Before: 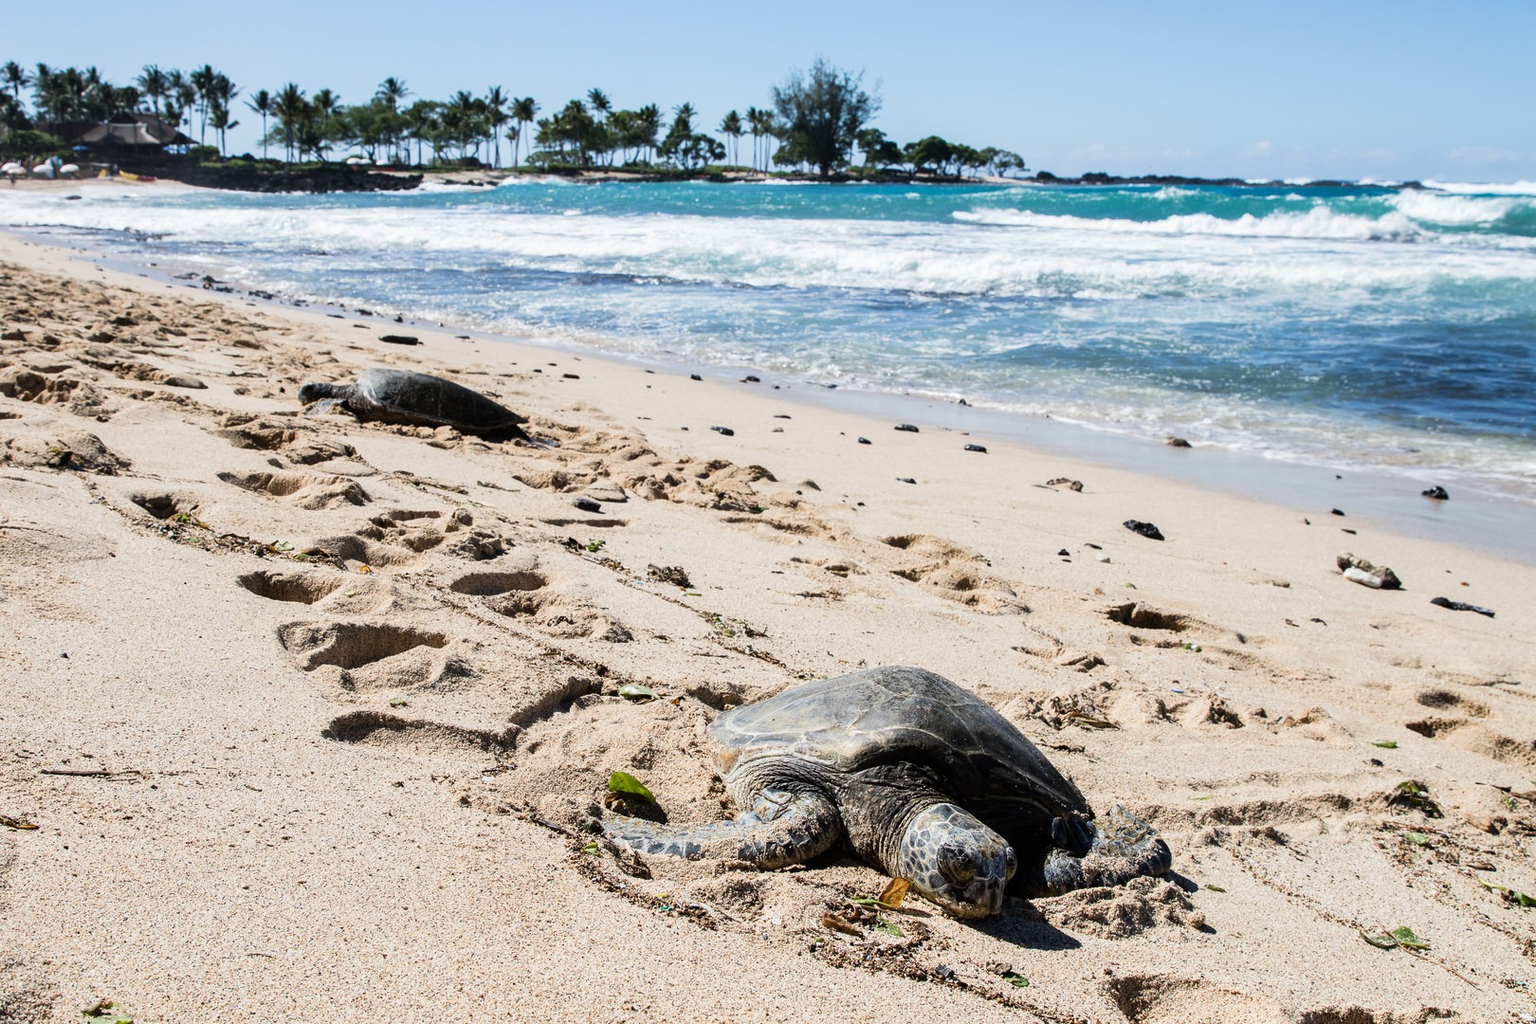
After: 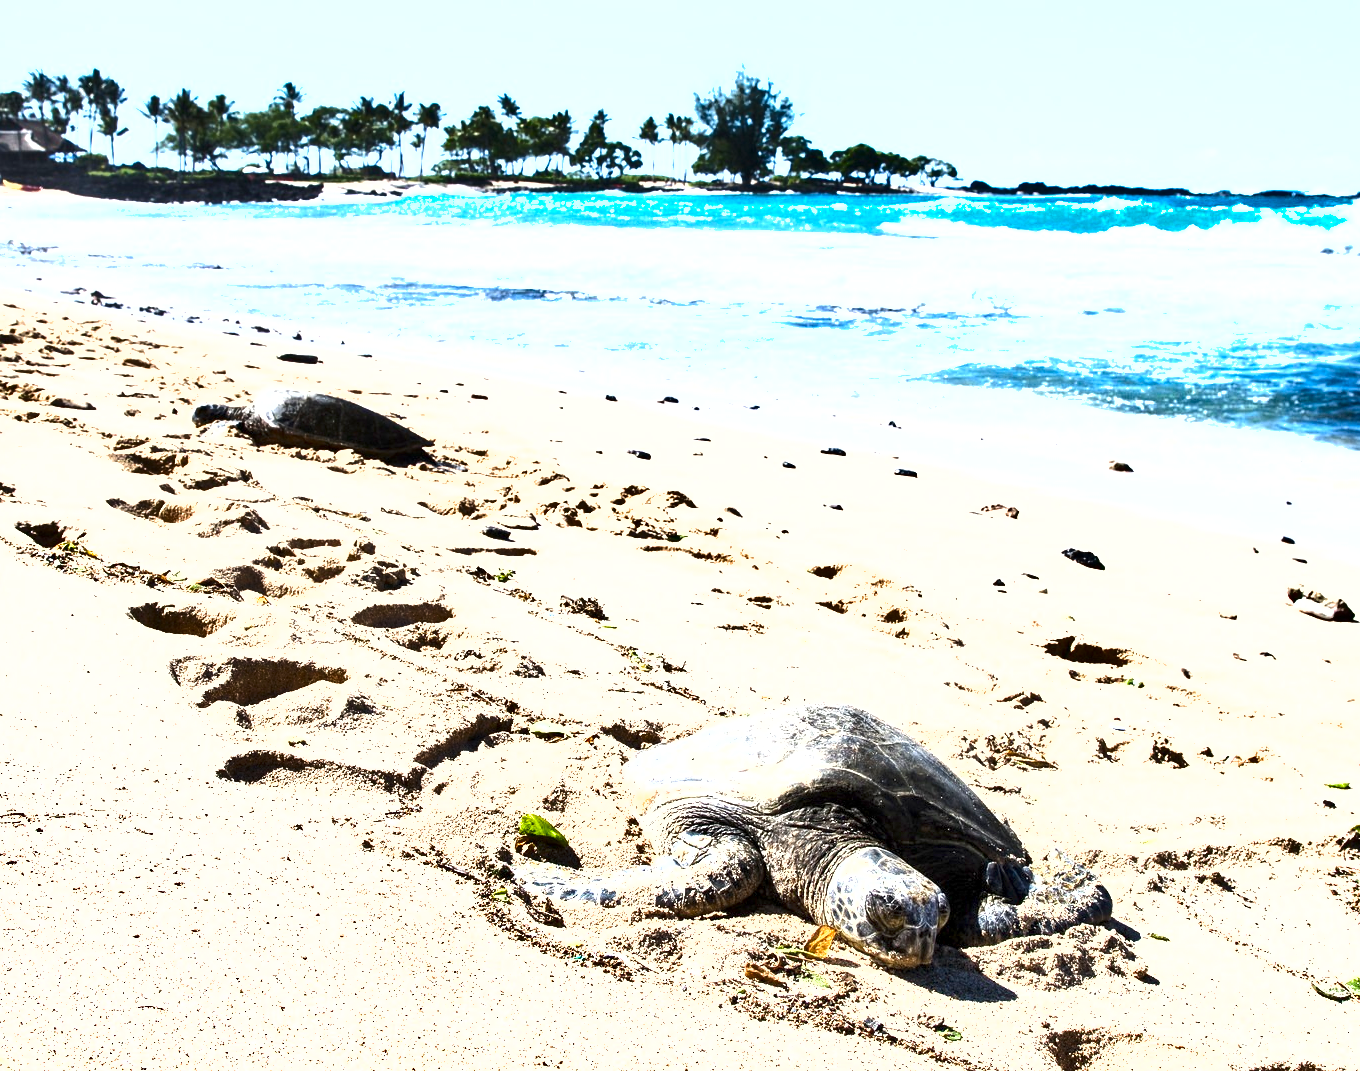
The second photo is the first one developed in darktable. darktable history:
local contrast: highlights 100%, shadows 100%, detail 120%, midtone range 0.2
exposure: black level correction 0, exposure 1.675 EV, compensate exposure bias true, compensate highlight preservation false
crop: left 7.598%, right 7.873%
shadows and highlights: low approximation 0.01, soften with gaussian
